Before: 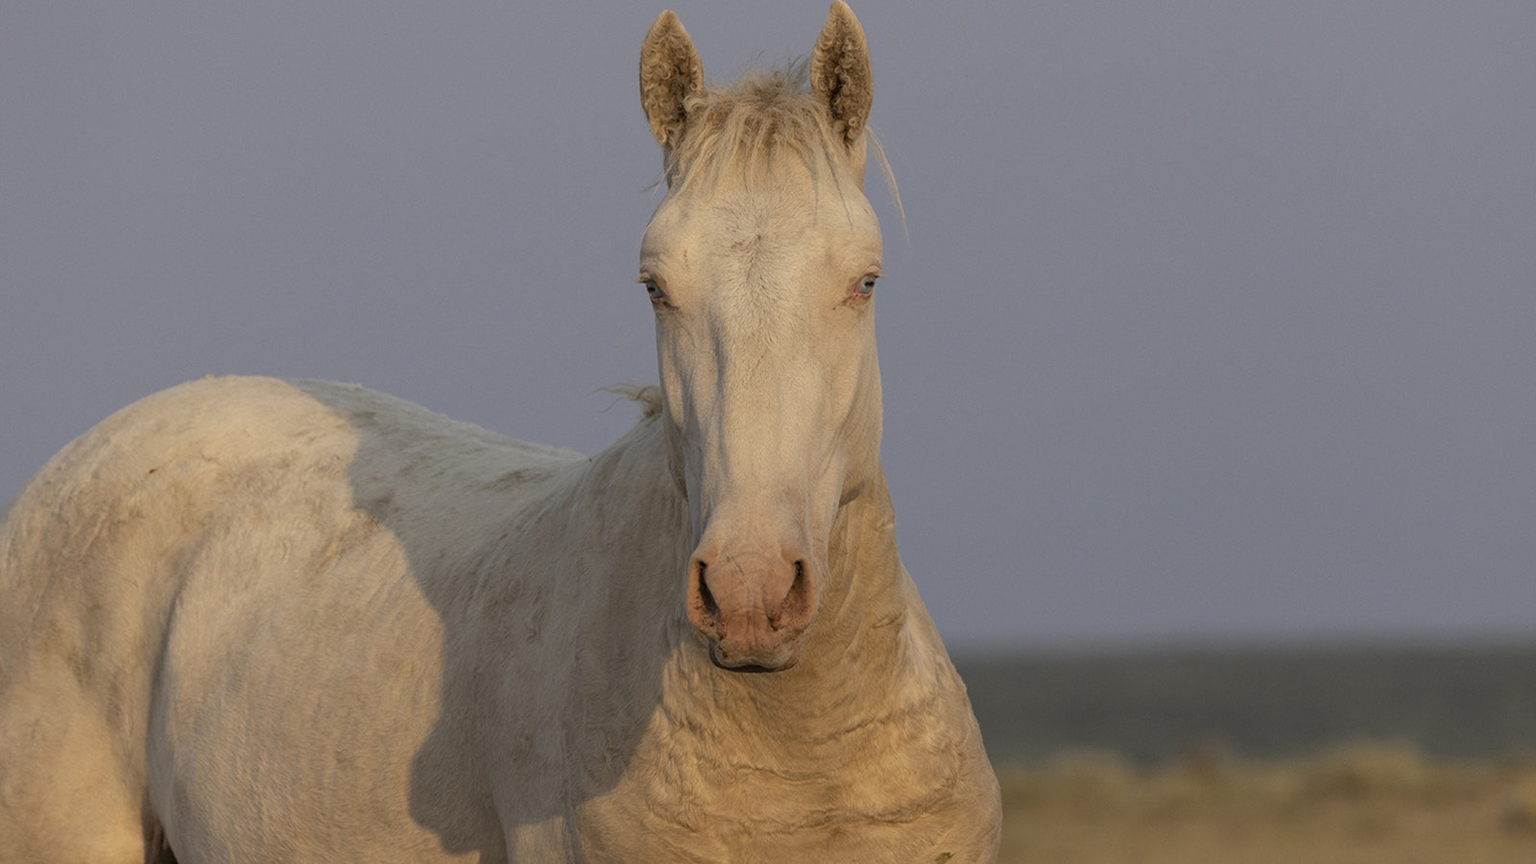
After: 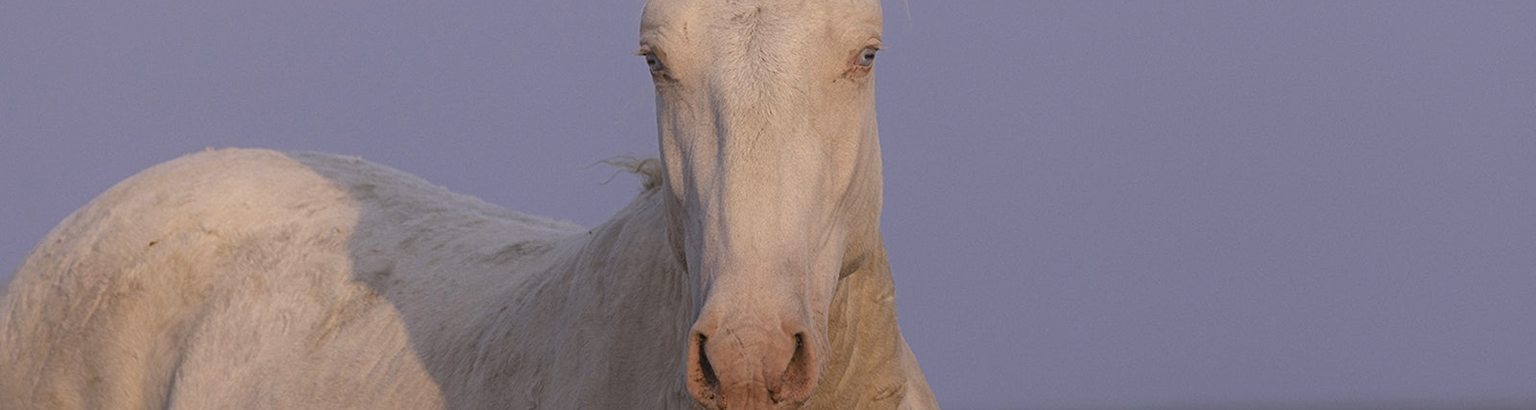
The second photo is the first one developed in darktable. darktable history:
color calibration: illuminant as shot in camera, x 0.37, y 0.382, temperature 4317.72 K
contrast equalizer: octaves 7, y [[0.439, 0.44, 0.442, 0.457, 0.493, 0.498], [0.5 ×6], [0.5 ×6], [0 ×6], [0 ×6]]
color correction: highlights a* 6.01, highlights b* 4.7
local contrast: mode bilateral grid, contrast 21, coarseness 50, detail 119%, midtone range 0.2
crop and rotate: top 26.366%, bottom 26.001%
